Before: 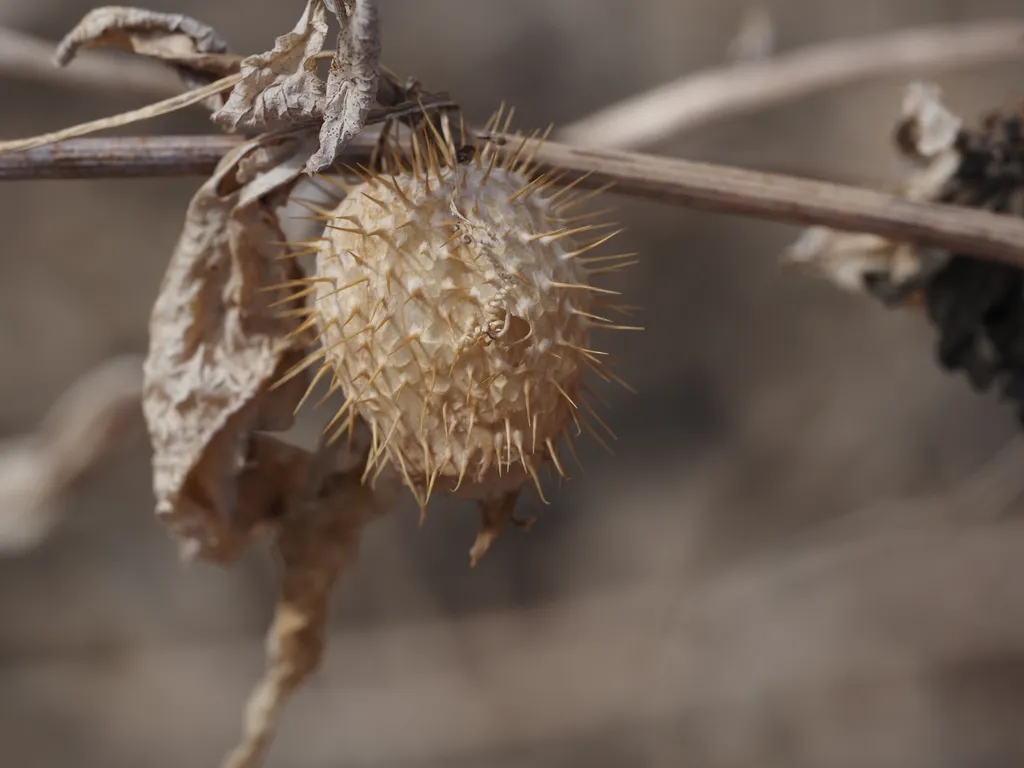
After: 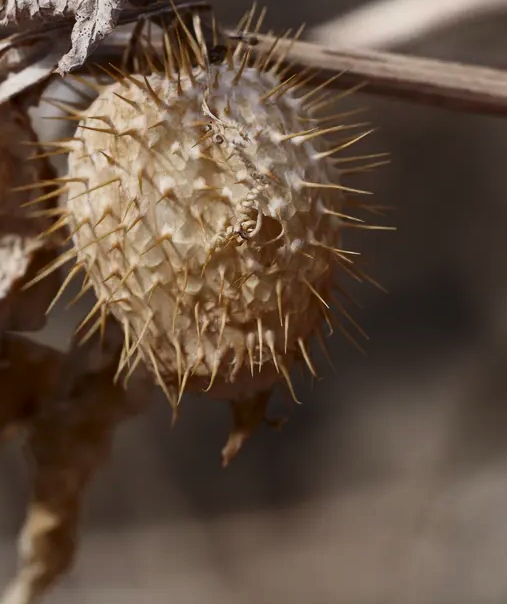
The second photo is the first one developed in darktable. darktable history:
crop and rotate: angle 0.024°, left 24.266%, top 13.076%, right 26.18%, bottom 8.202%
contrast brightness saturation: contrast 0.273
color zones: curves: ch0 [(0, 0.48) (0.209, 0.398) (0.305, 0.332) (0.429, 0.493) (0.571, 0.5) (0.714, 0.5) (0.857, 0.5) (1, 0.48)]; ch1 [(0, 0.633) (0.143, 0.586) (0.286, 0.489) (0.429, 0.448) (0.571, 0.31) (0.714, 0.335) (0.857, 0.492) (1, 0.633)]; ch2 [(0, 0.448) (0.143, 0.498) (0.286, 0.5) (0.429, 0.5) (0.571, 0.5) (0.714, 0.5) (0.857, 0.5) (1, 0.448)]
